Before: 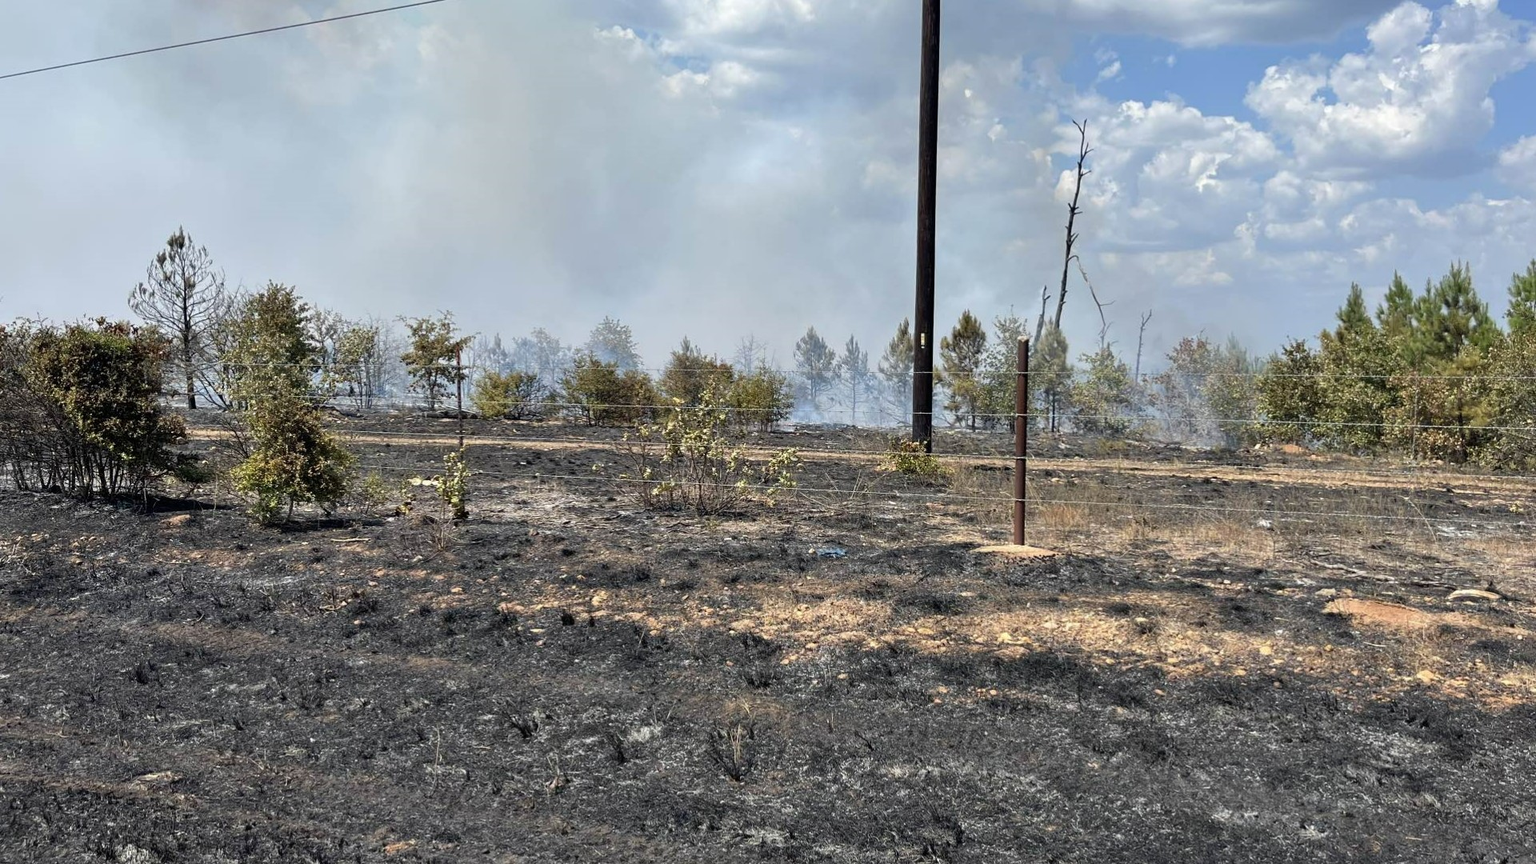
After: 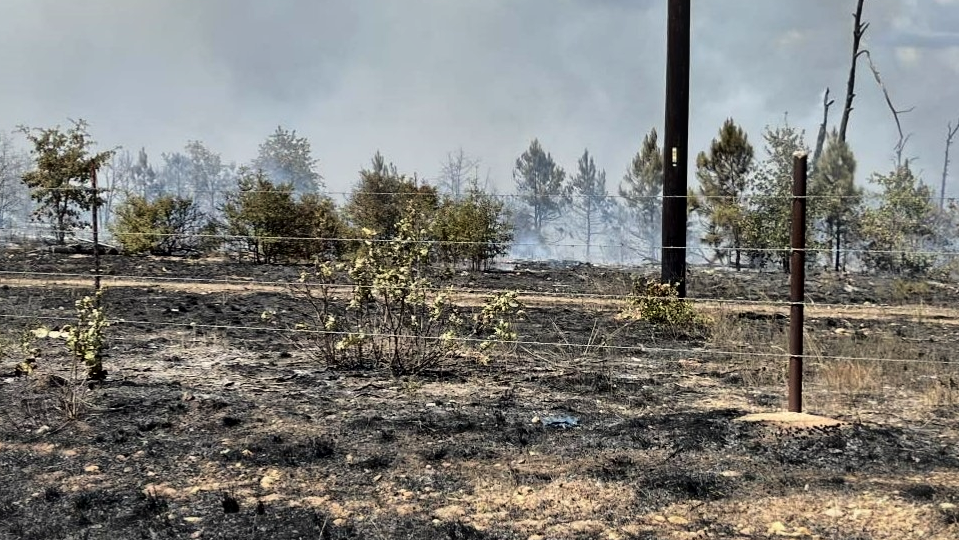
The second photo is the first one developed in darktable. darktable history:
crop: left 25%, top 25%, right 25%, bottom 25%
local contrast: mode bilateral grid, contrast 25, coarseness 60, detail 151%, midtone range 0.2
fill light: exposure -2 EV, width 8.6
exposure: black level correction -0.014, exposure -0.193 EV, compensate highlight preservation false
color correction: highlights b* 3
